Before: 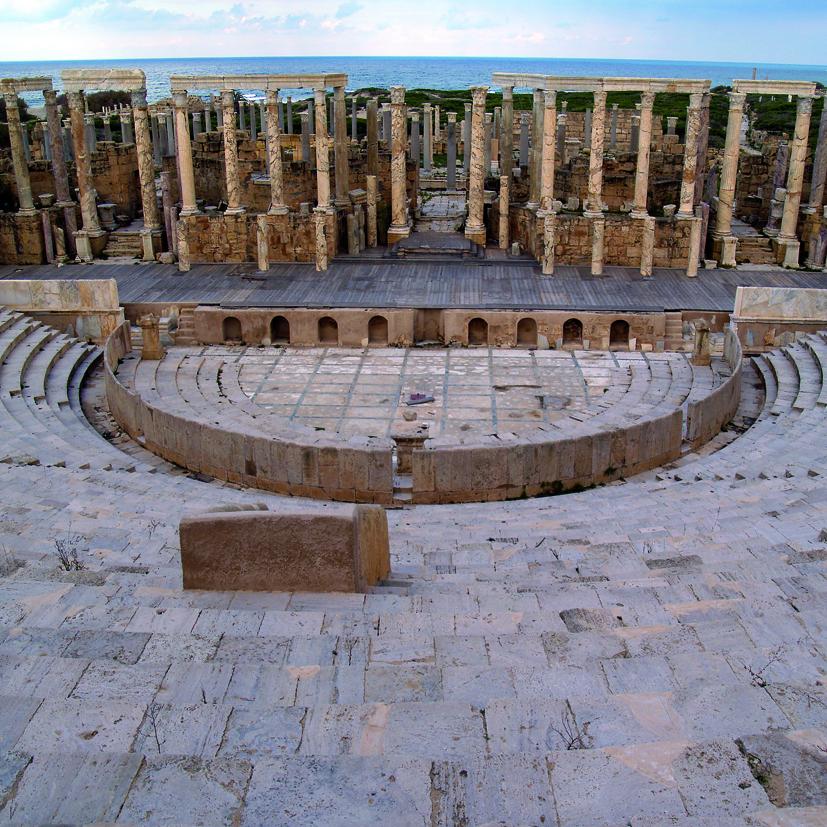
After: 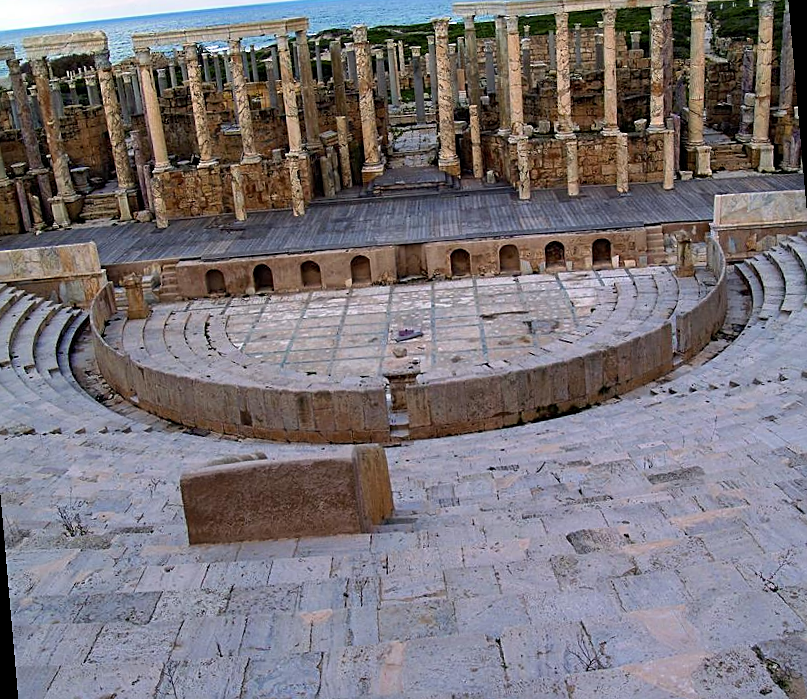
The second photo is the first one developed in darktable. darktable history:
rotate and perspective: rotation -5°, crop left 0.05, crop right 0.952, crop top 0.11, crop bottom 0.89
sharpen: on, module defaults
